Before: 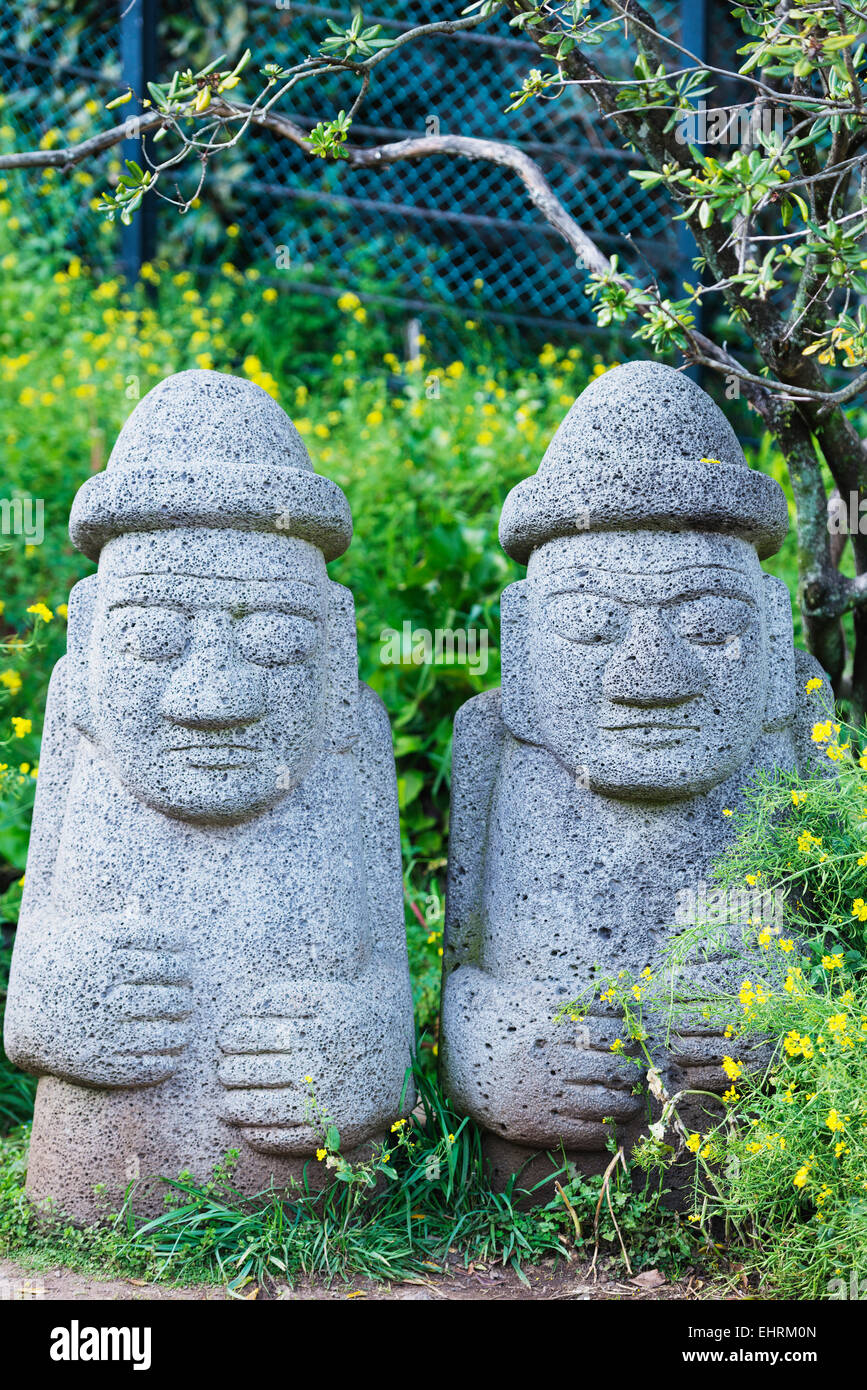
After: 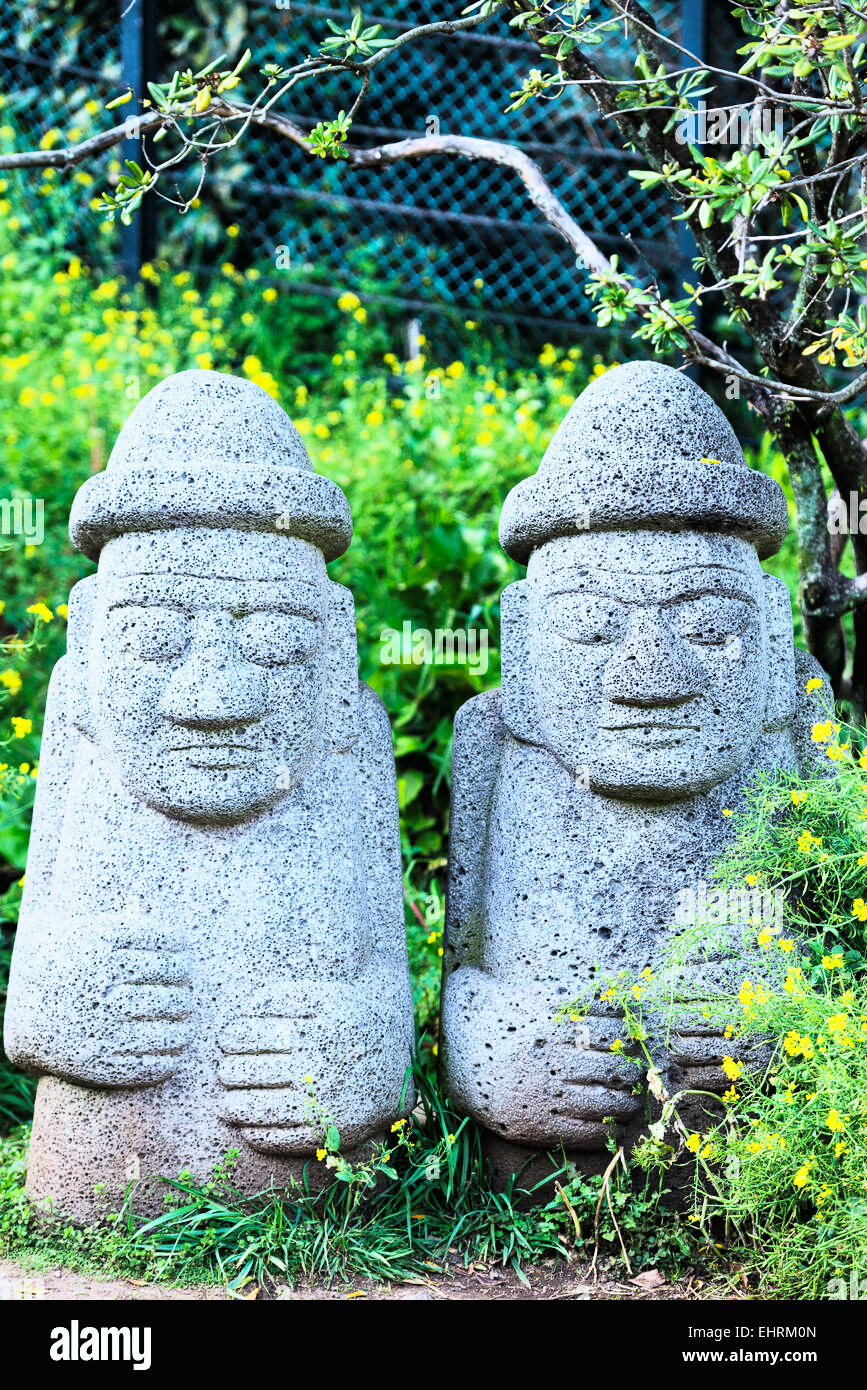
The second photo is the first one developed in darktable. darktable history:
white balance: red 0.978, blue 0.999
tone curve: curves: ch0 [(0.016, 0.011) (0.084, 0.026) (0.469, 0.508) (0.721, 0.862) (1, 1)], color space Lab, linked channels, preserve colors none
